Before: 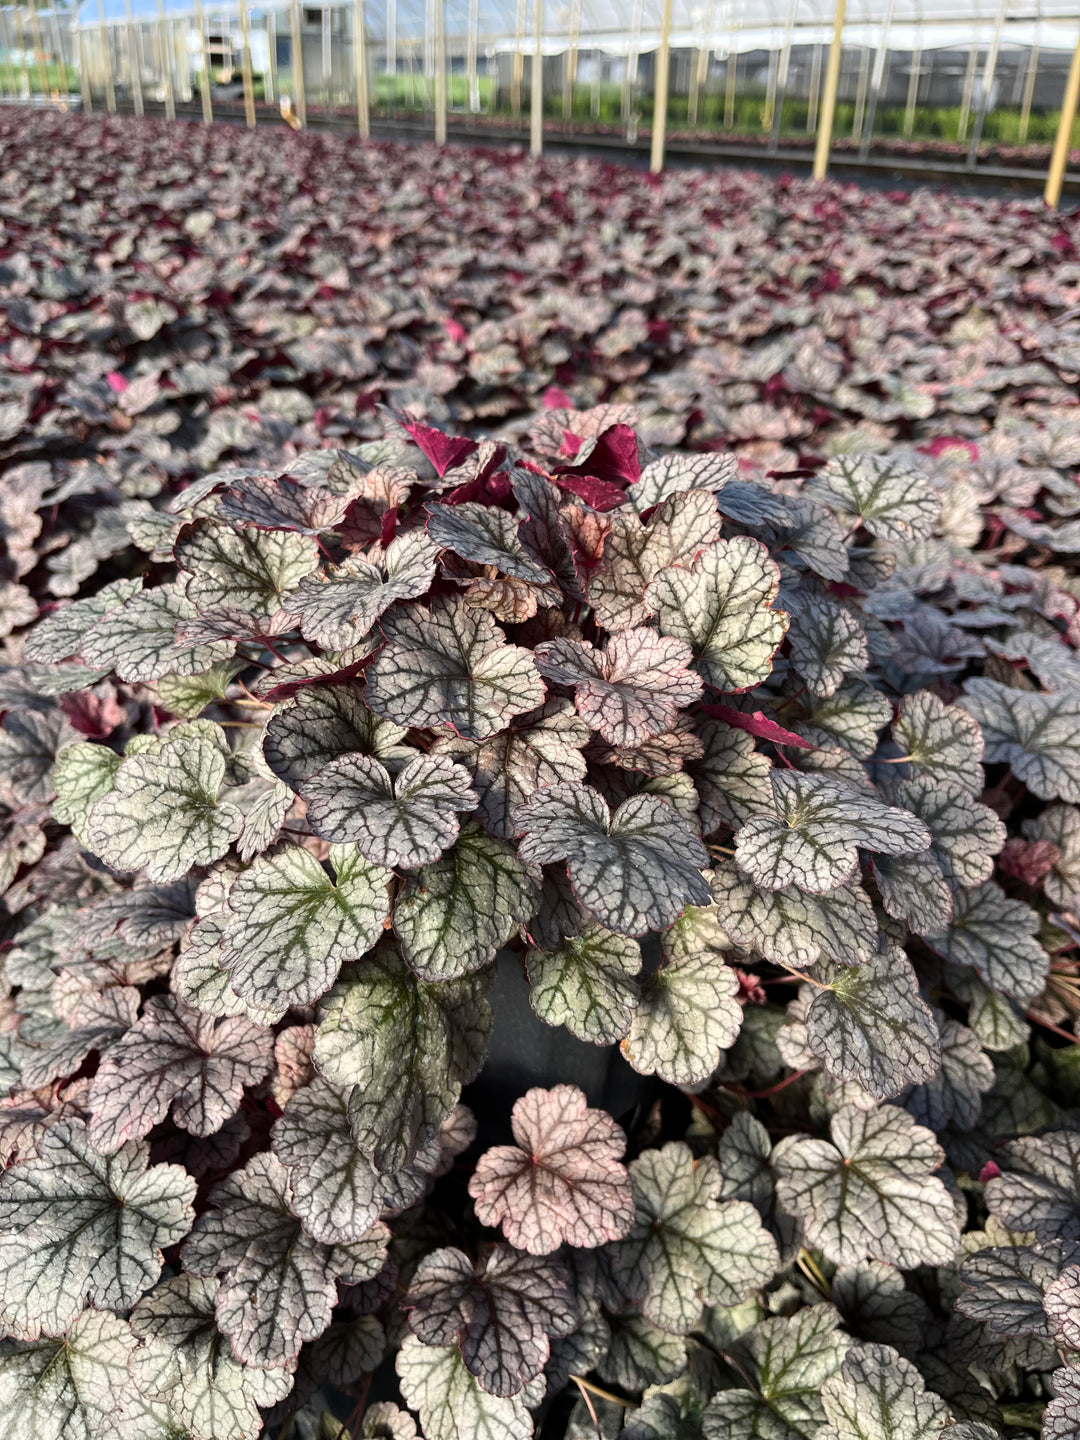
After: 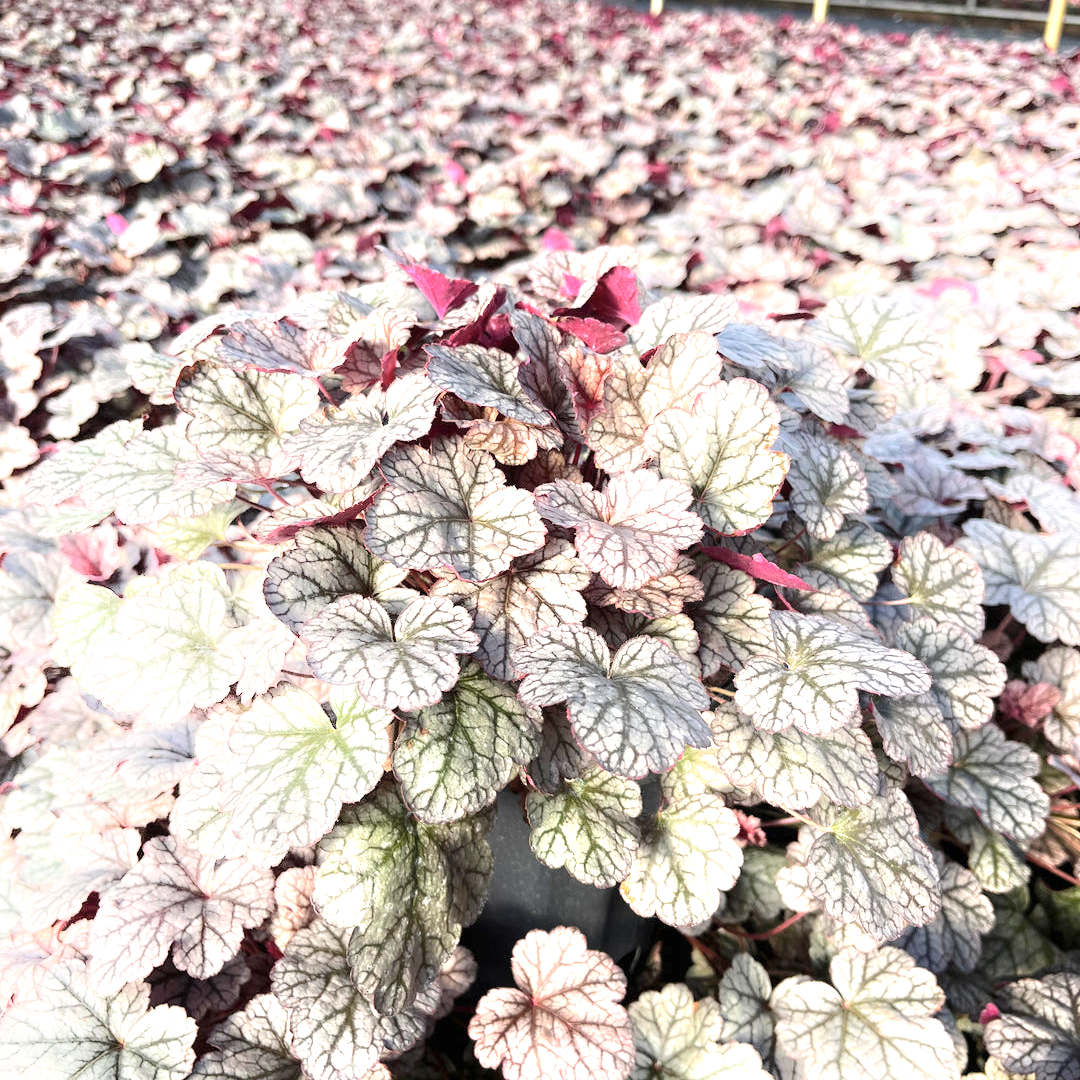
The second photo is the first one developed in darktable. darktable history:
shadows and highlights: shadows -90, highlights 90, soften with gaussian
contrast brightness saturation: saturation -0.05
crop: top 11.038%, bottom 13.962%
color zones: curves: ch1 [(0, 0.525) (0.143, 0.556) (0.286, 0.52) (0.429, 0.5) (0.571, 0.5) (0.714, 0.5) (0.857, 0.503) (1, 0.525)]
exposure: black level correction 0, exposure 1.2 EV, compensate highlight preservation false
